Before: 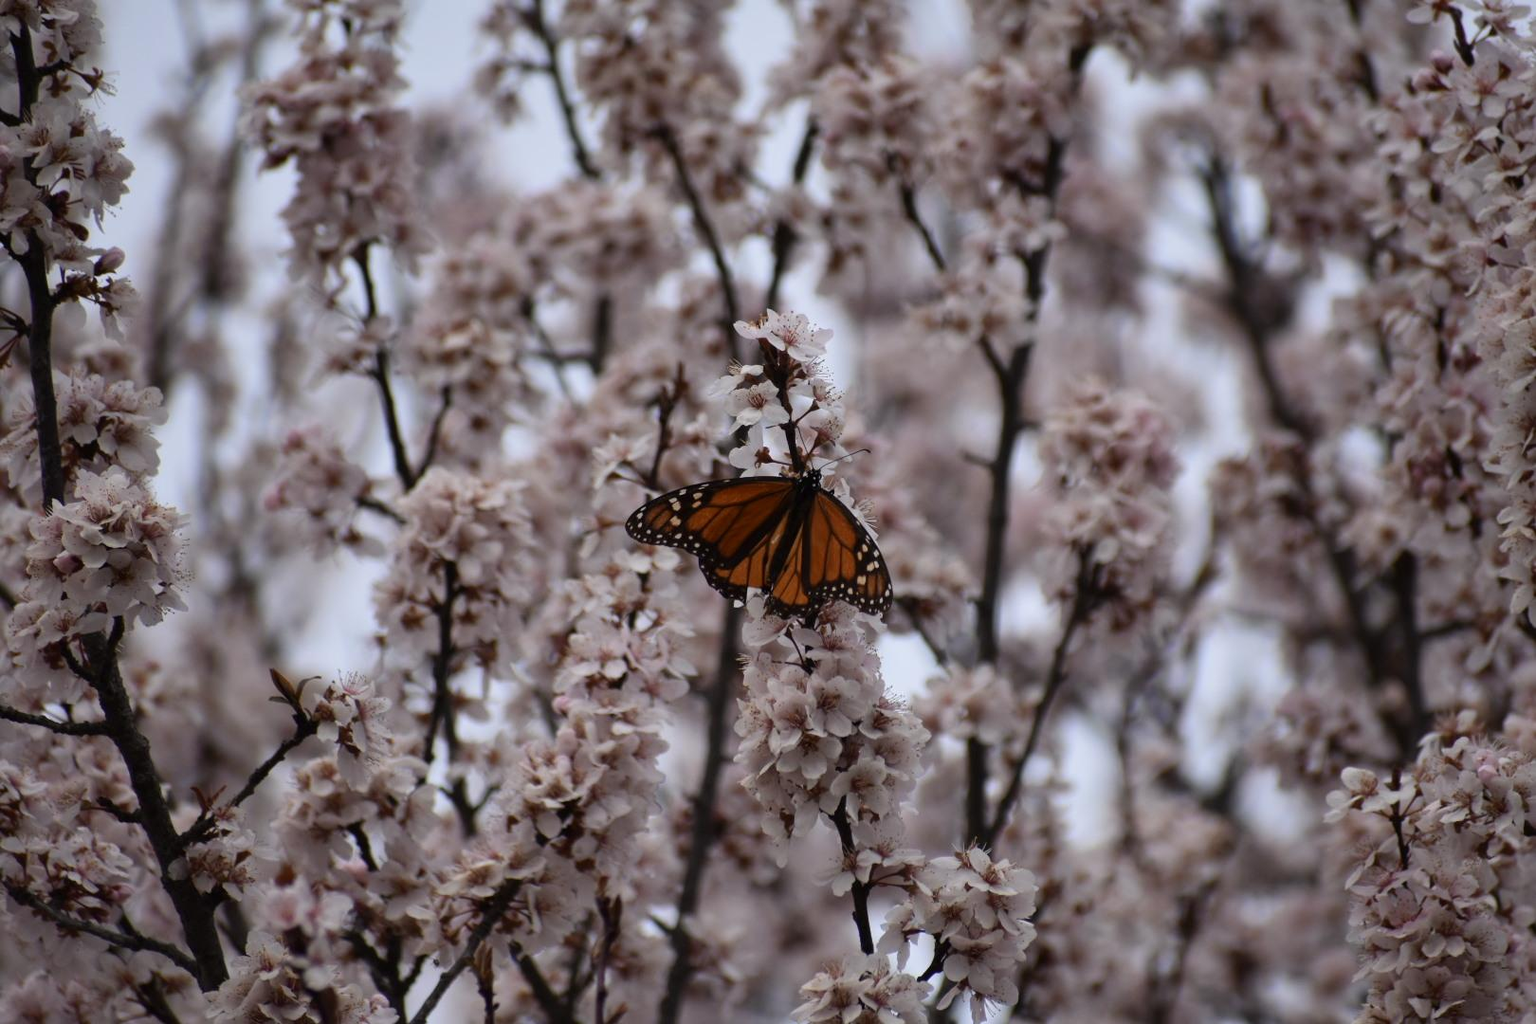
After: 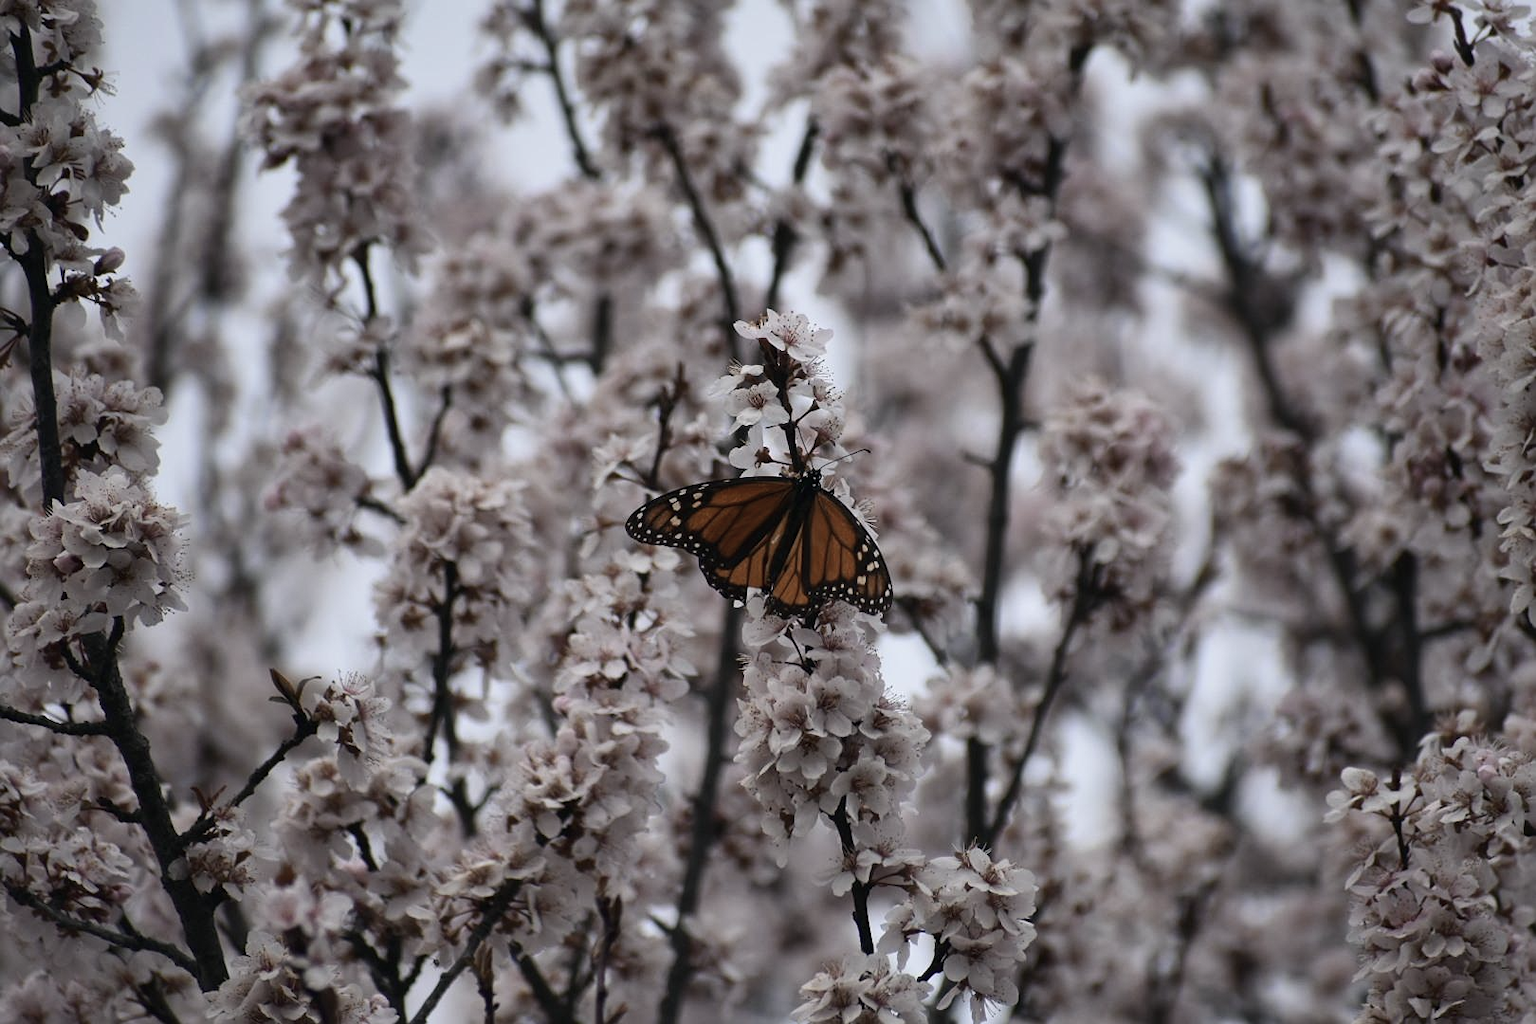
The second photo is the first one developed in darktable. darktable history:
sharpen: radius 1.272, amount 0.305, threshold 0
color balance: mode lift, gamma, gain (sRGB), lift [1, 1, 1.022, 1.026]
contrast brightness saturation: contrast 0.1, saturation -0.3
